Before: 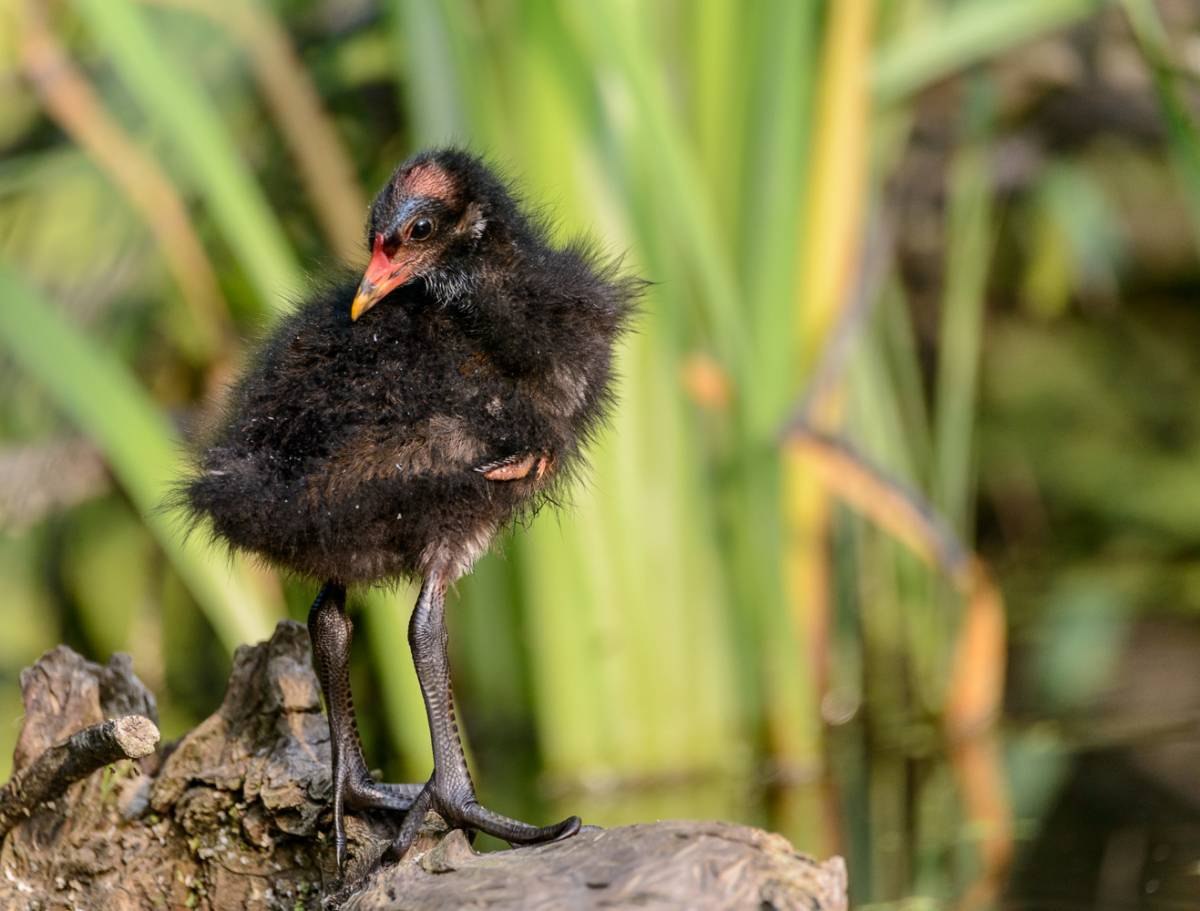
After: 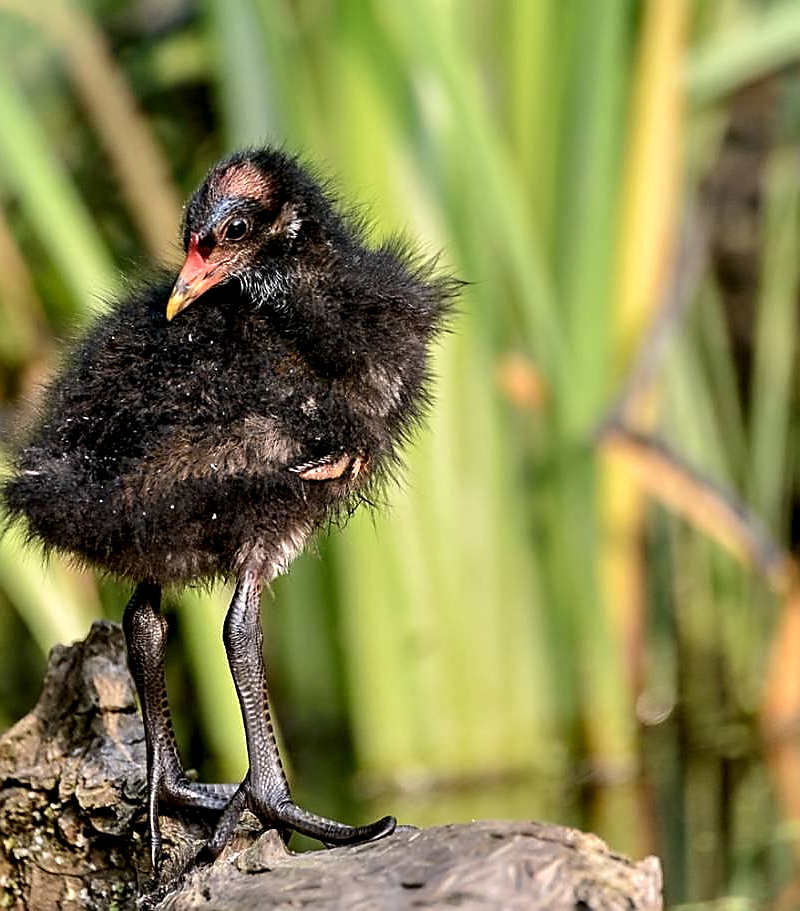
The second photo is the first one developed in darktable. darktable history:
crop: left 15.432%, right 17.841%
contrast equalizer: octaves 7, y [[0.545, 0.572, 0.59, 0.59, 0.571, 0.545], [0.5 ×6], [0.5 ×6], [0 ×6], [0 ×6]]
sharpen: radius 1.365, amount 1.248, threshold 0.748
